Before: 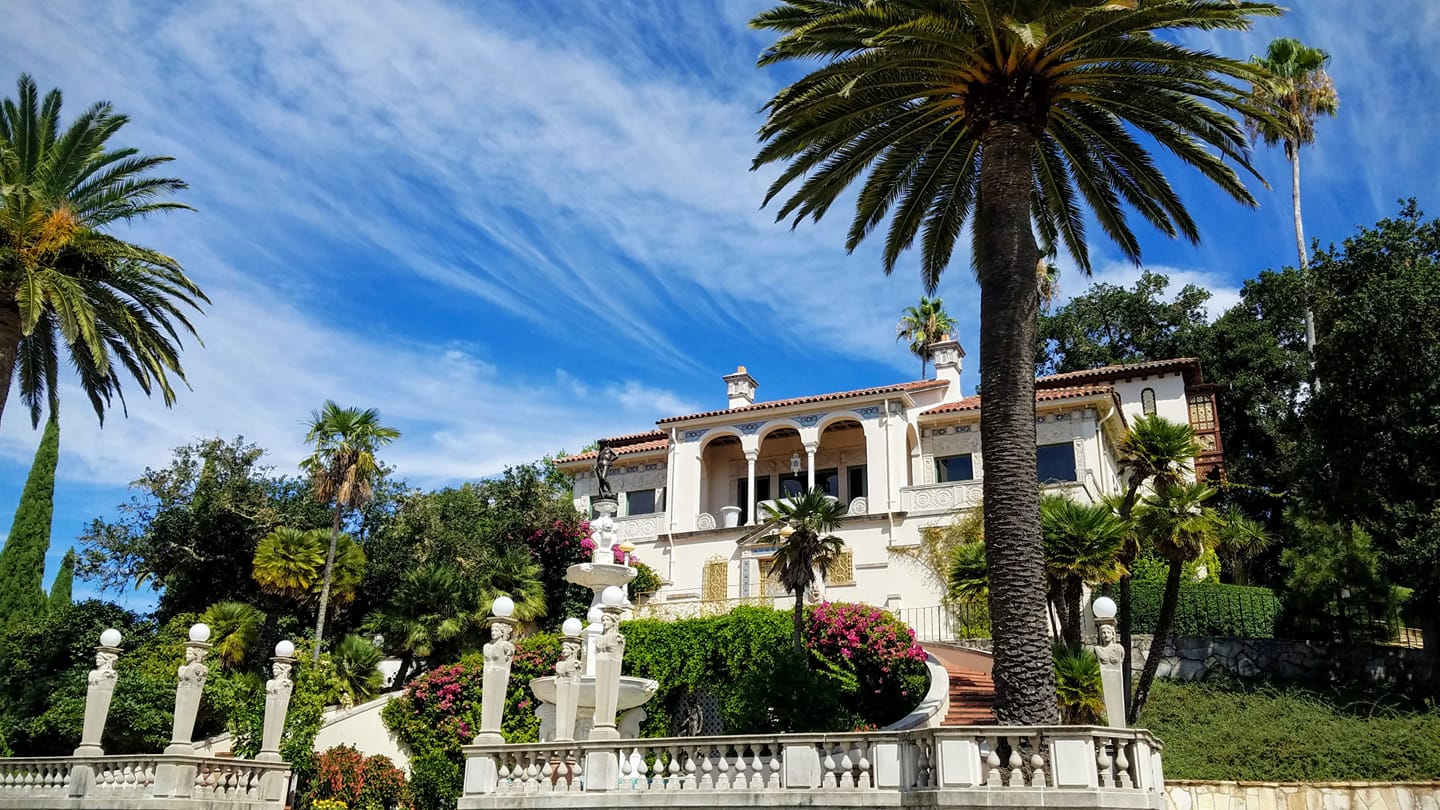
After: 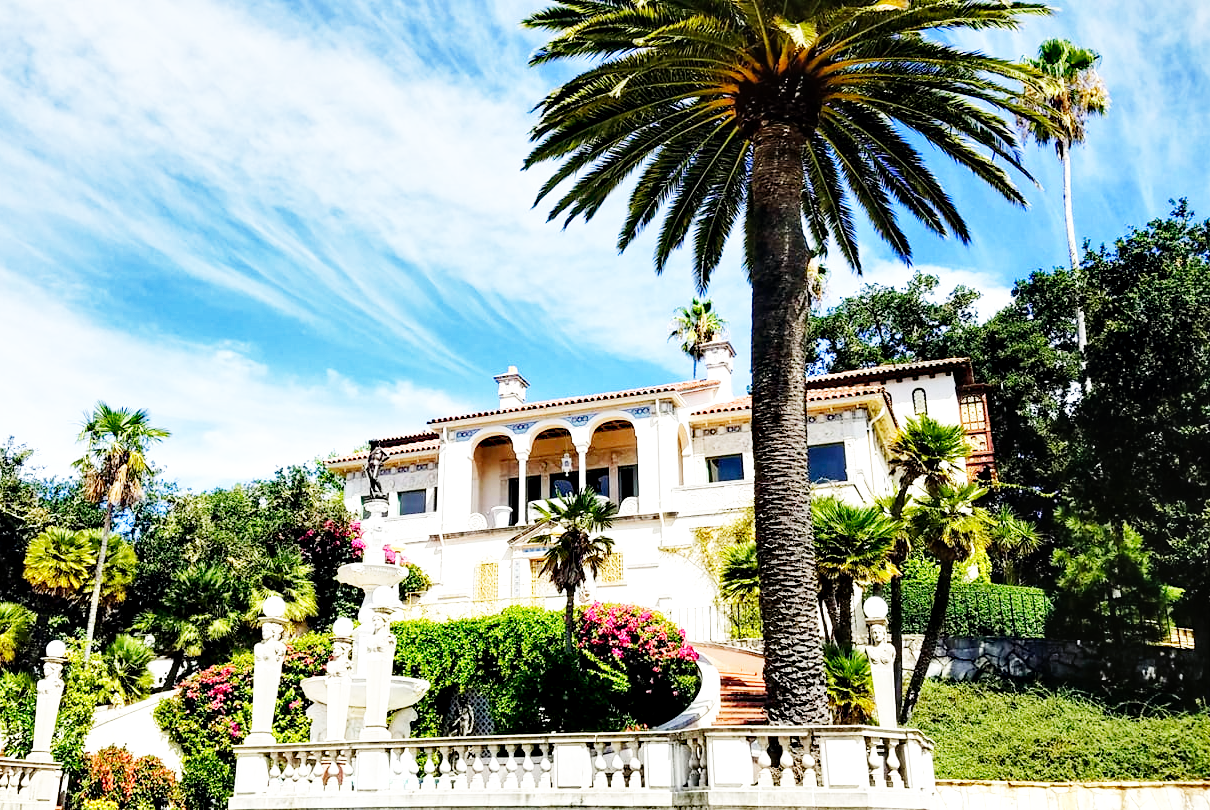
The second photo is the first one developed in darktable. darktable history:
crop: left 15.922%
base curve: curves: ch0 [(0, 0) (0.007, 0.004) (0.027, 0.03) (0.046, 0.07) (0.207, 0.54) (0.442, 0.872) (0.673, 0.972) (1, 1)], fusion 1, preserve colors none
shadows and highlights: shadows 31.54, highlights -32.16, soften with gaussian
